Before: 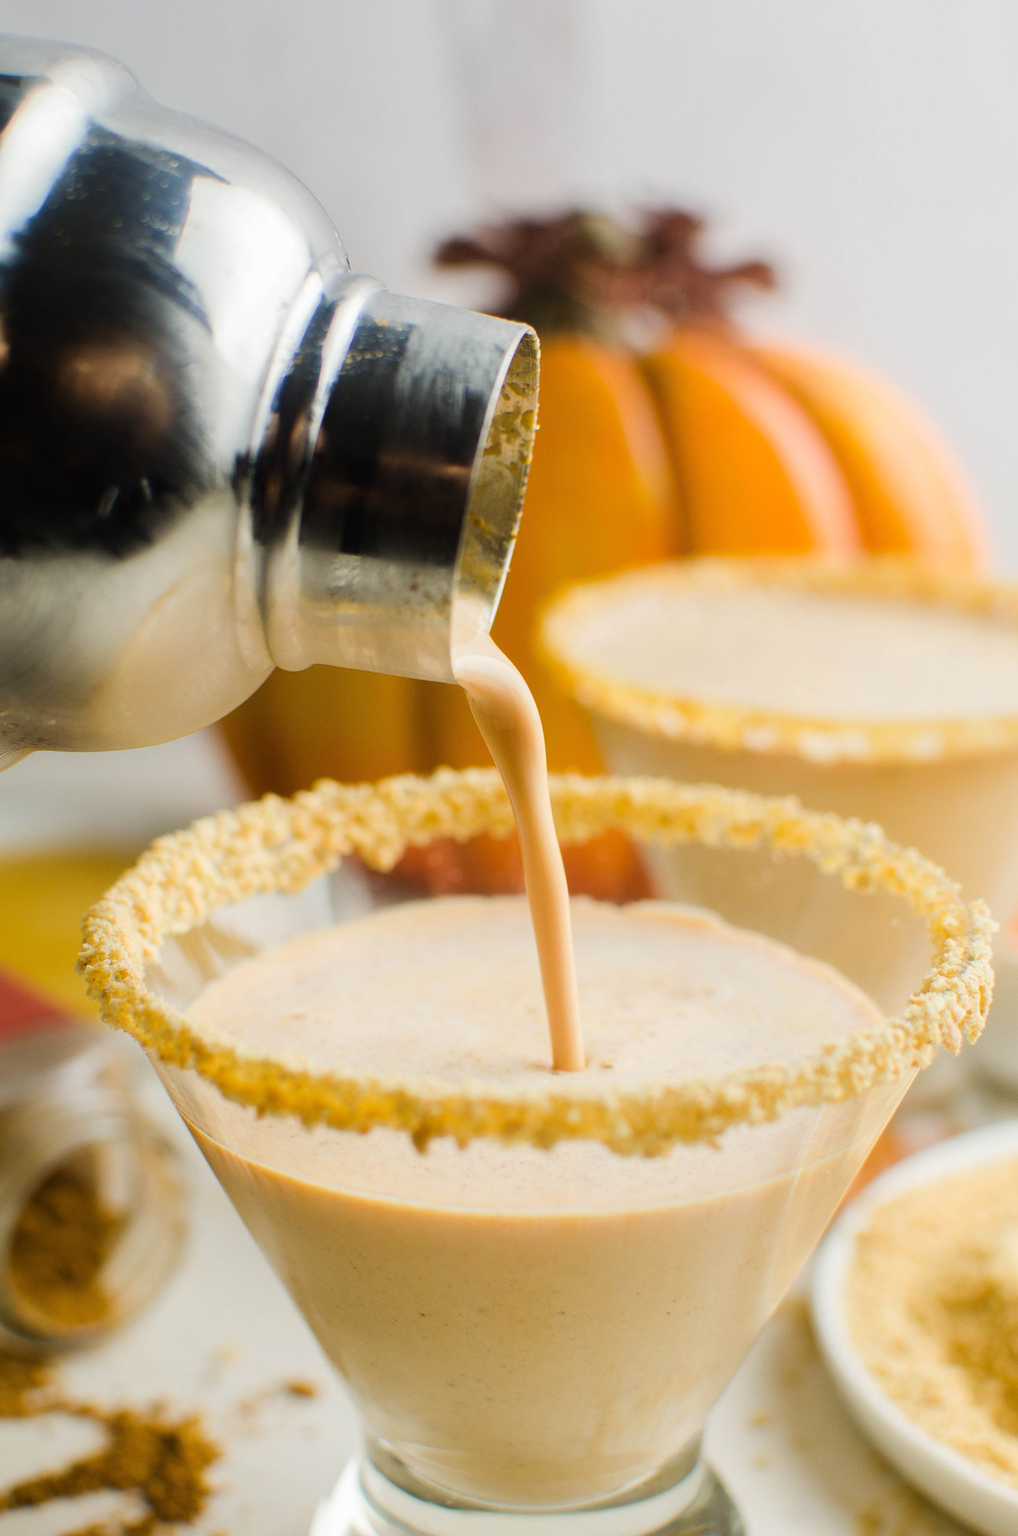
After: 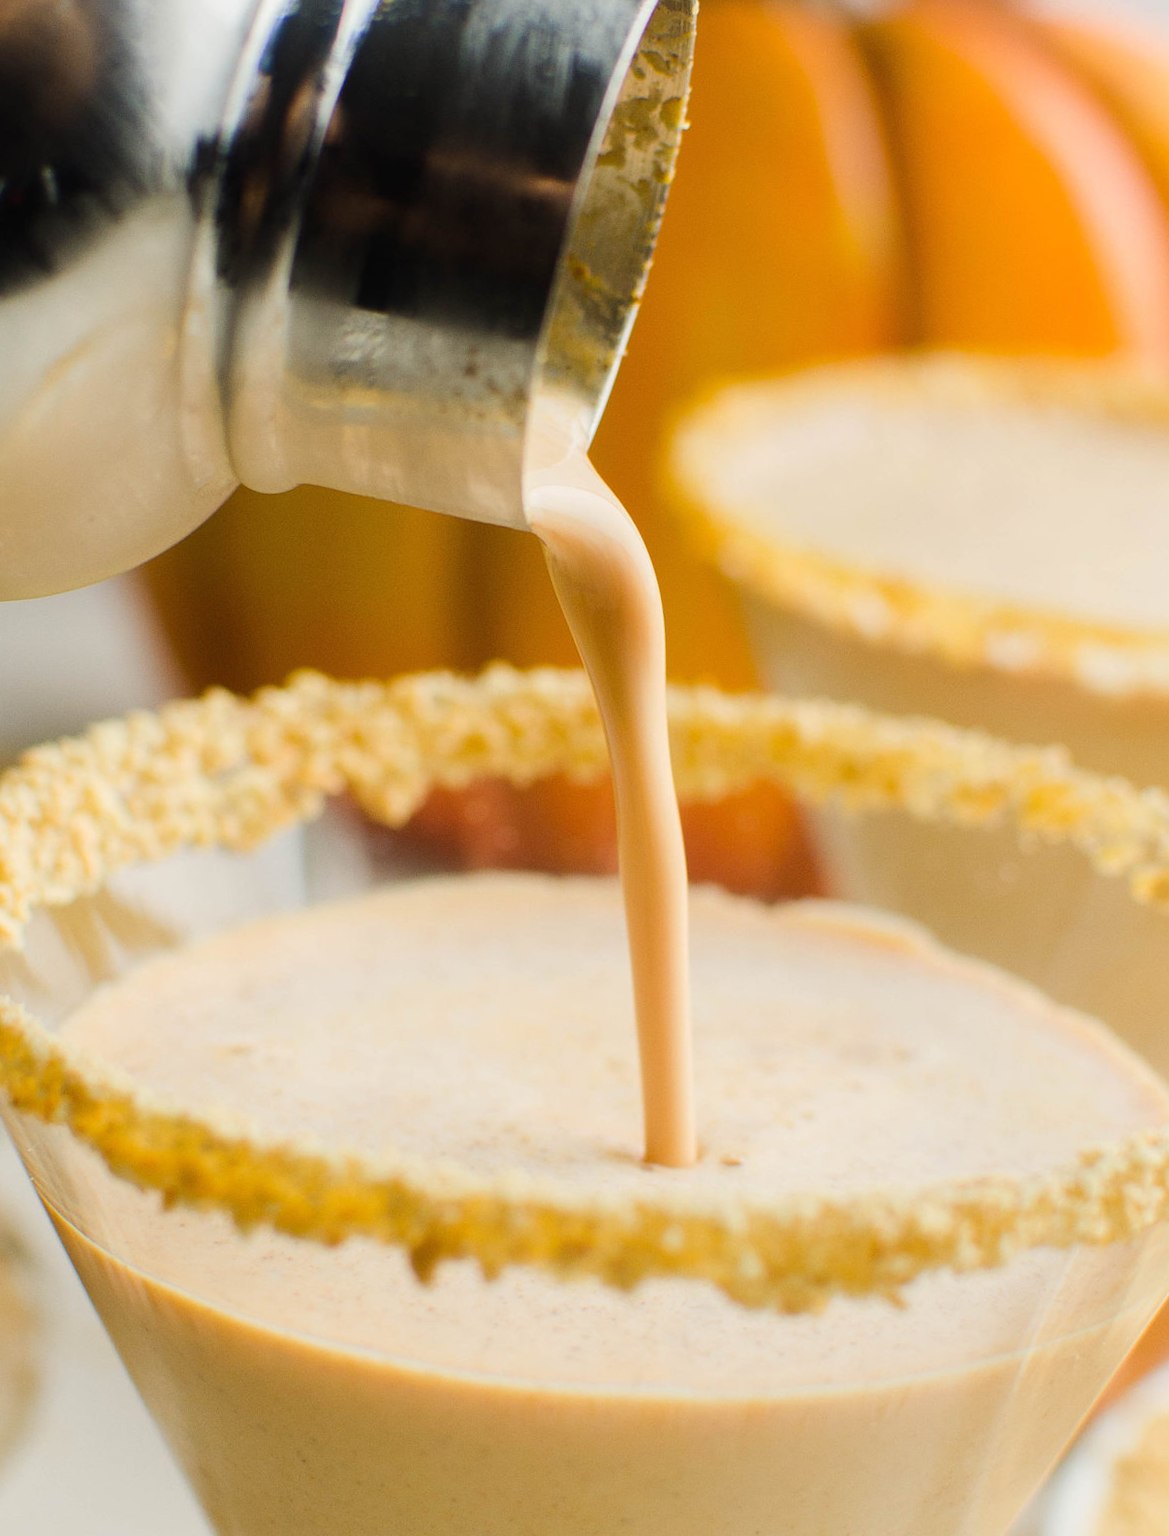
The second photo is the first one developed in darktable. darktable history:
crop and rotate: angle -3.69°, left 9.758%, top 20.375%, right 12.269%, bottom 11.814%
